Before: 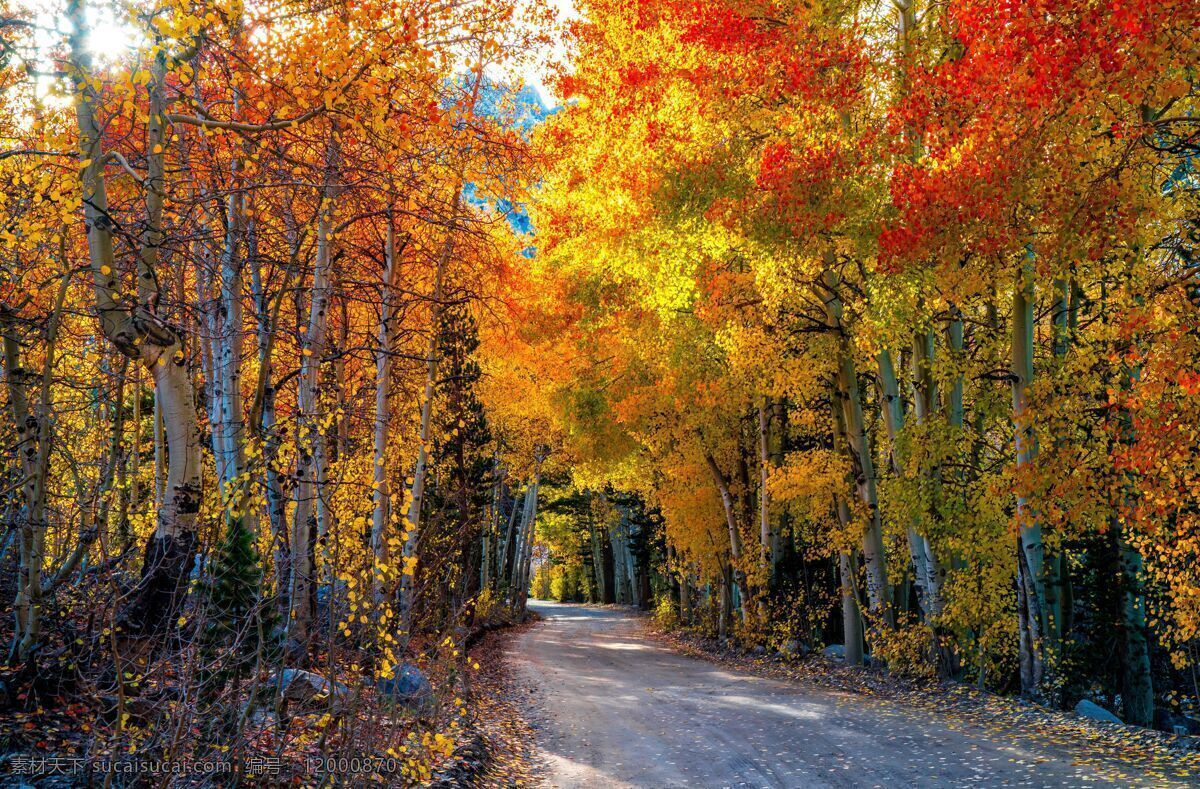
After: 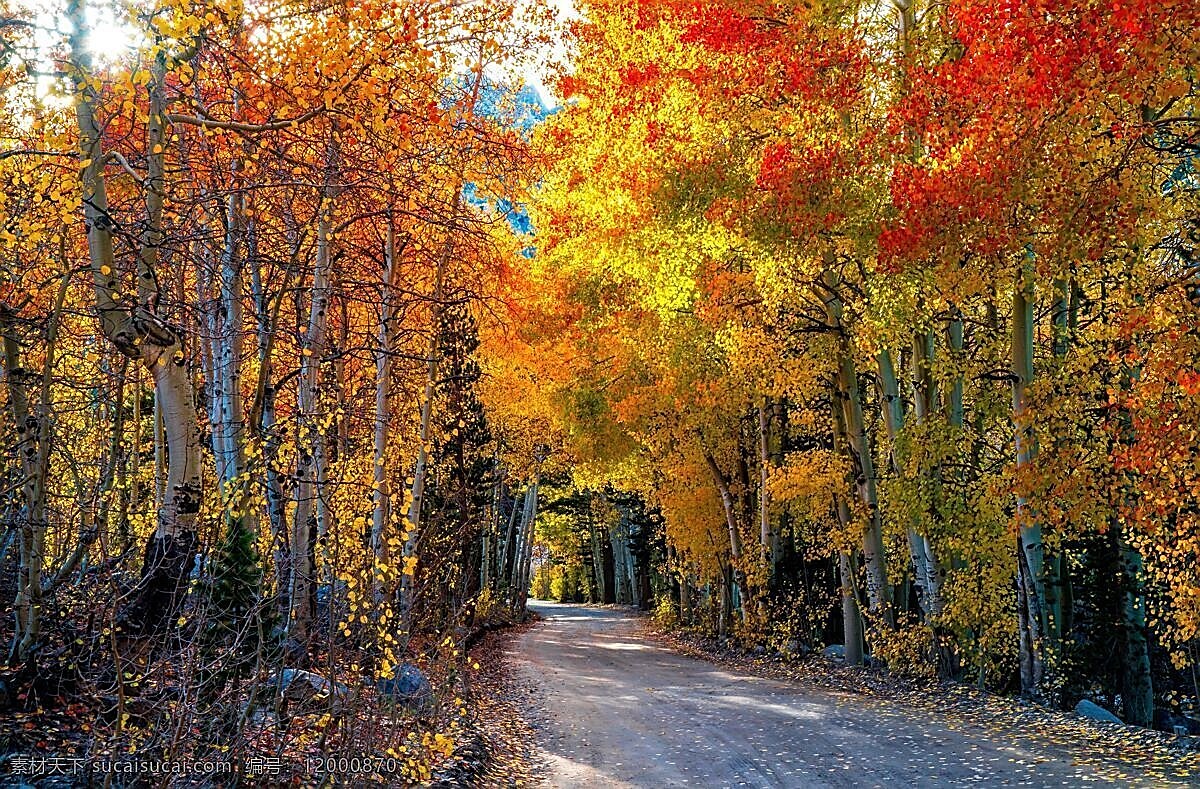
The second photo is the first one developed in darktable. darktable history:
sharpen: radius 1.358, amount 1.243, threshold 0.654
